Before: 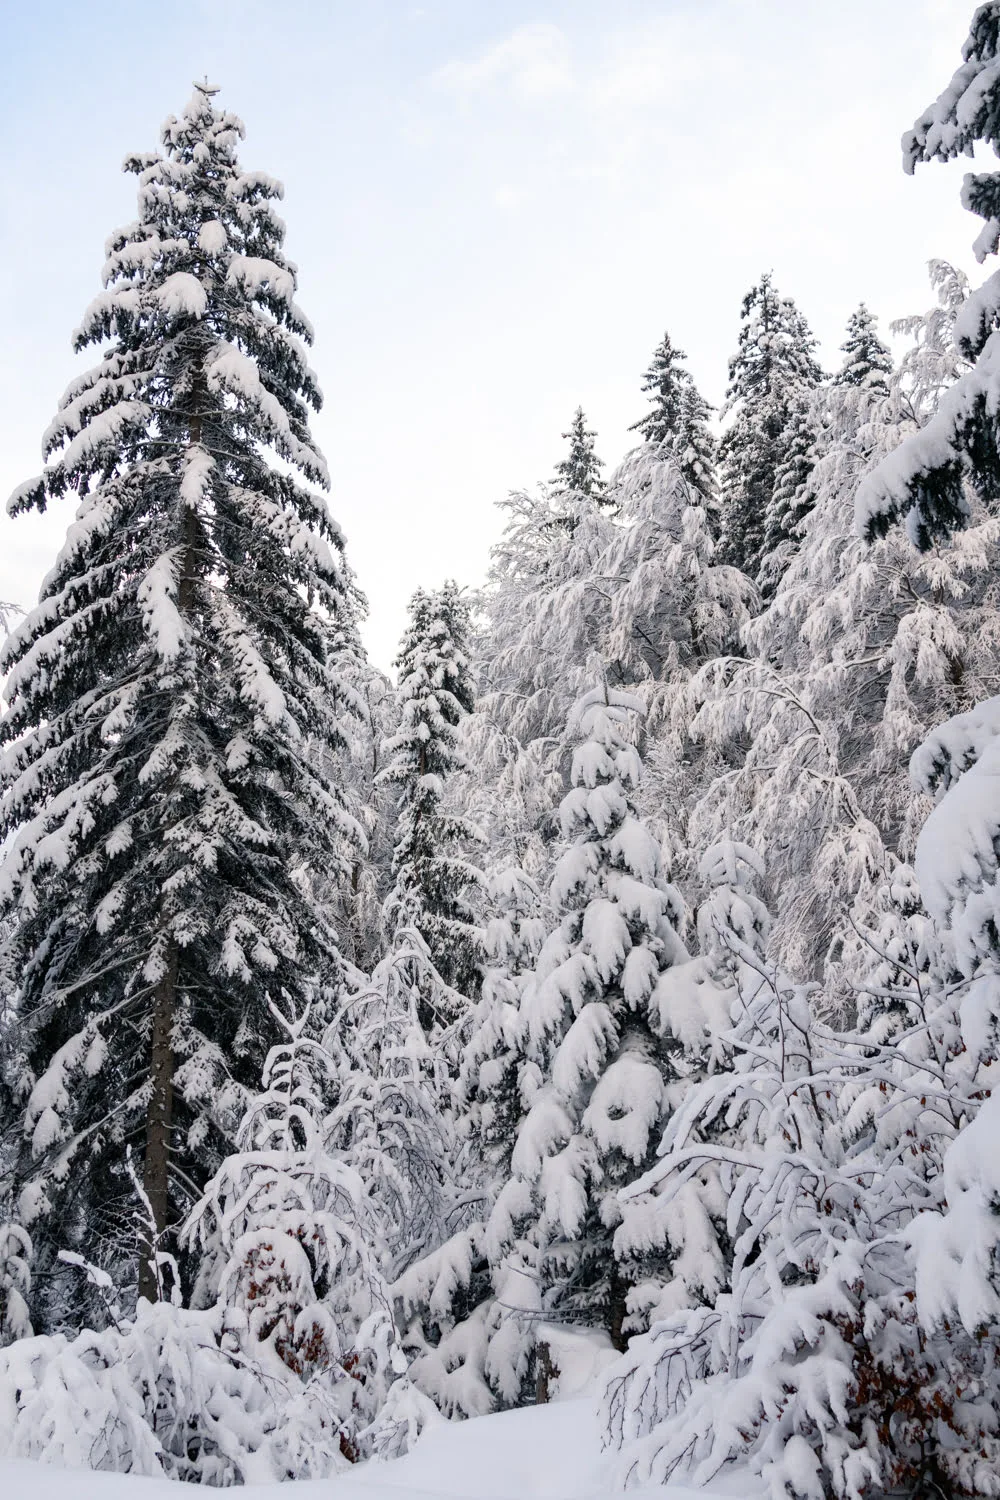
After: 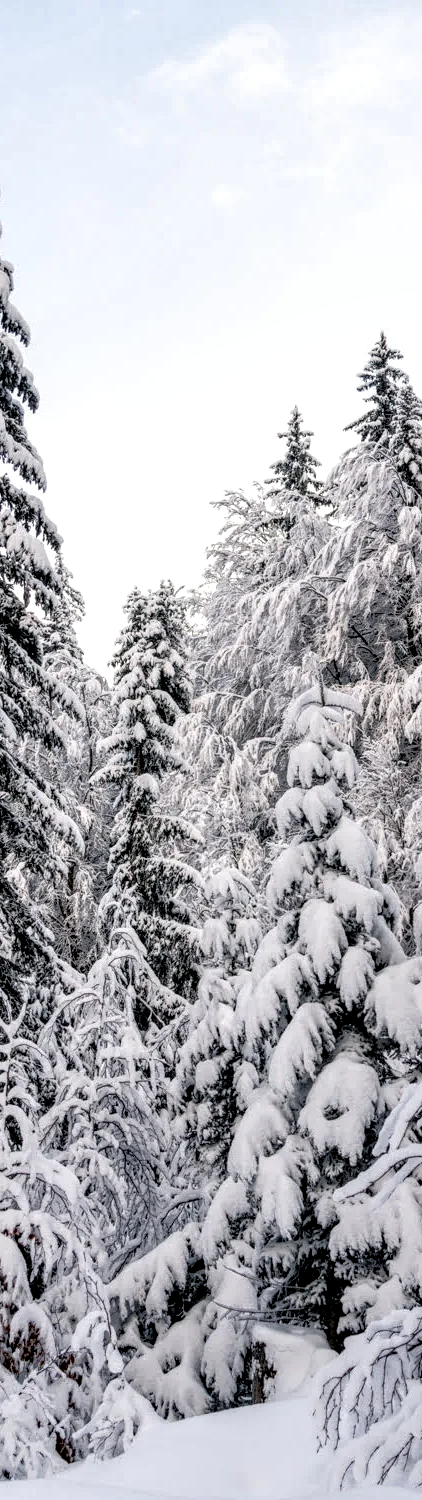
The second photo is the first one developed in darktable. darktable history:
crop: left 28.465%, right 29.24%
tone curve: curves: ch0 [(0, 0) (0.126, 0.061) (0.362, 0.382) (0.498, 0.498) (0.706, 0.712) (1, 1)]; ch1 [(0, 0) (0.5, 0.522) (0.55, 0.586) (1, 1)]; ch2 [(0, 0) (0.44, 0.424) (0.5, 0.482) (0.537, 0.538) (1, 1)], color space Lab, linked channels, preserve colors none
local contrast: detail 160%
